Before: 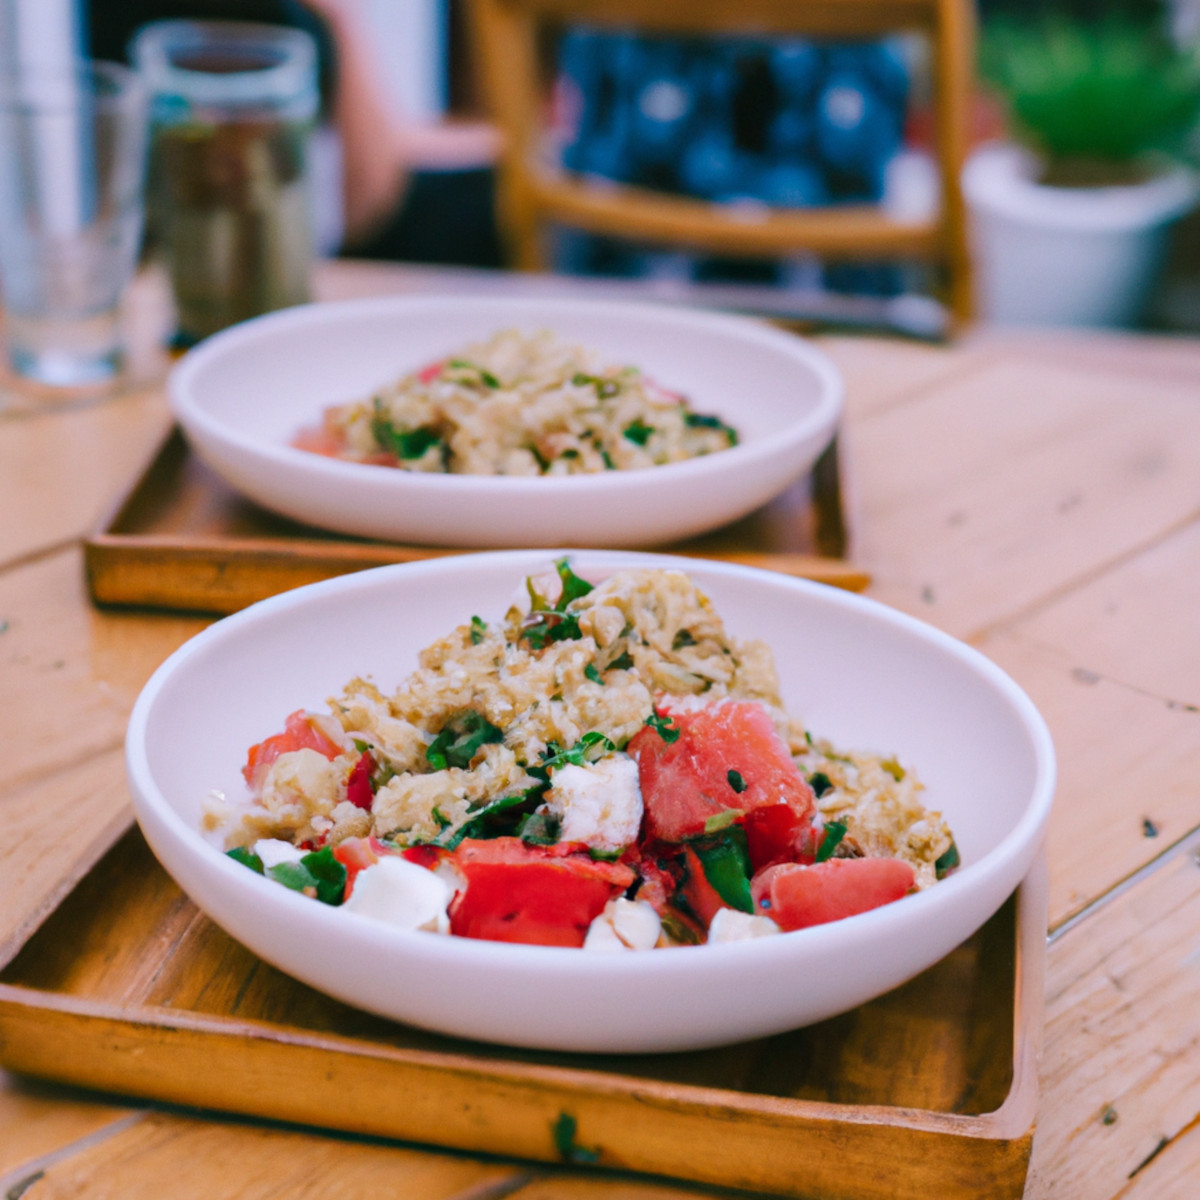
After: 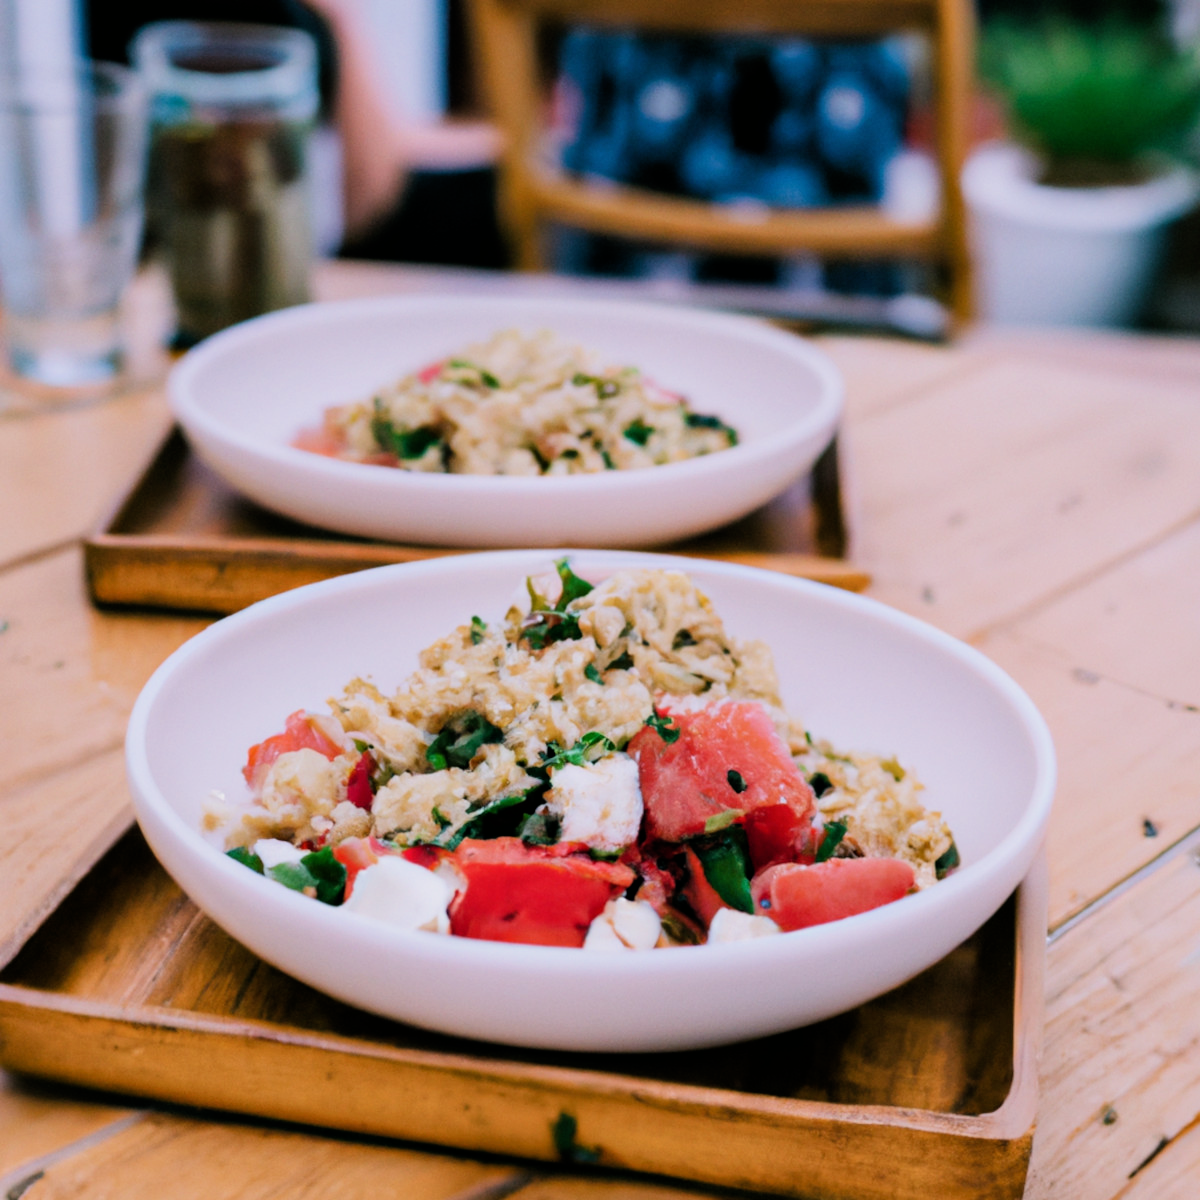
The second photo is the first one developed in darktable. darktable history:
exposure: compensate highlight preservation false
filmic rgb: black relative exposure -16 EV, white relative exposure 6.29 EV, hardness 5.1, contrast 1.35
